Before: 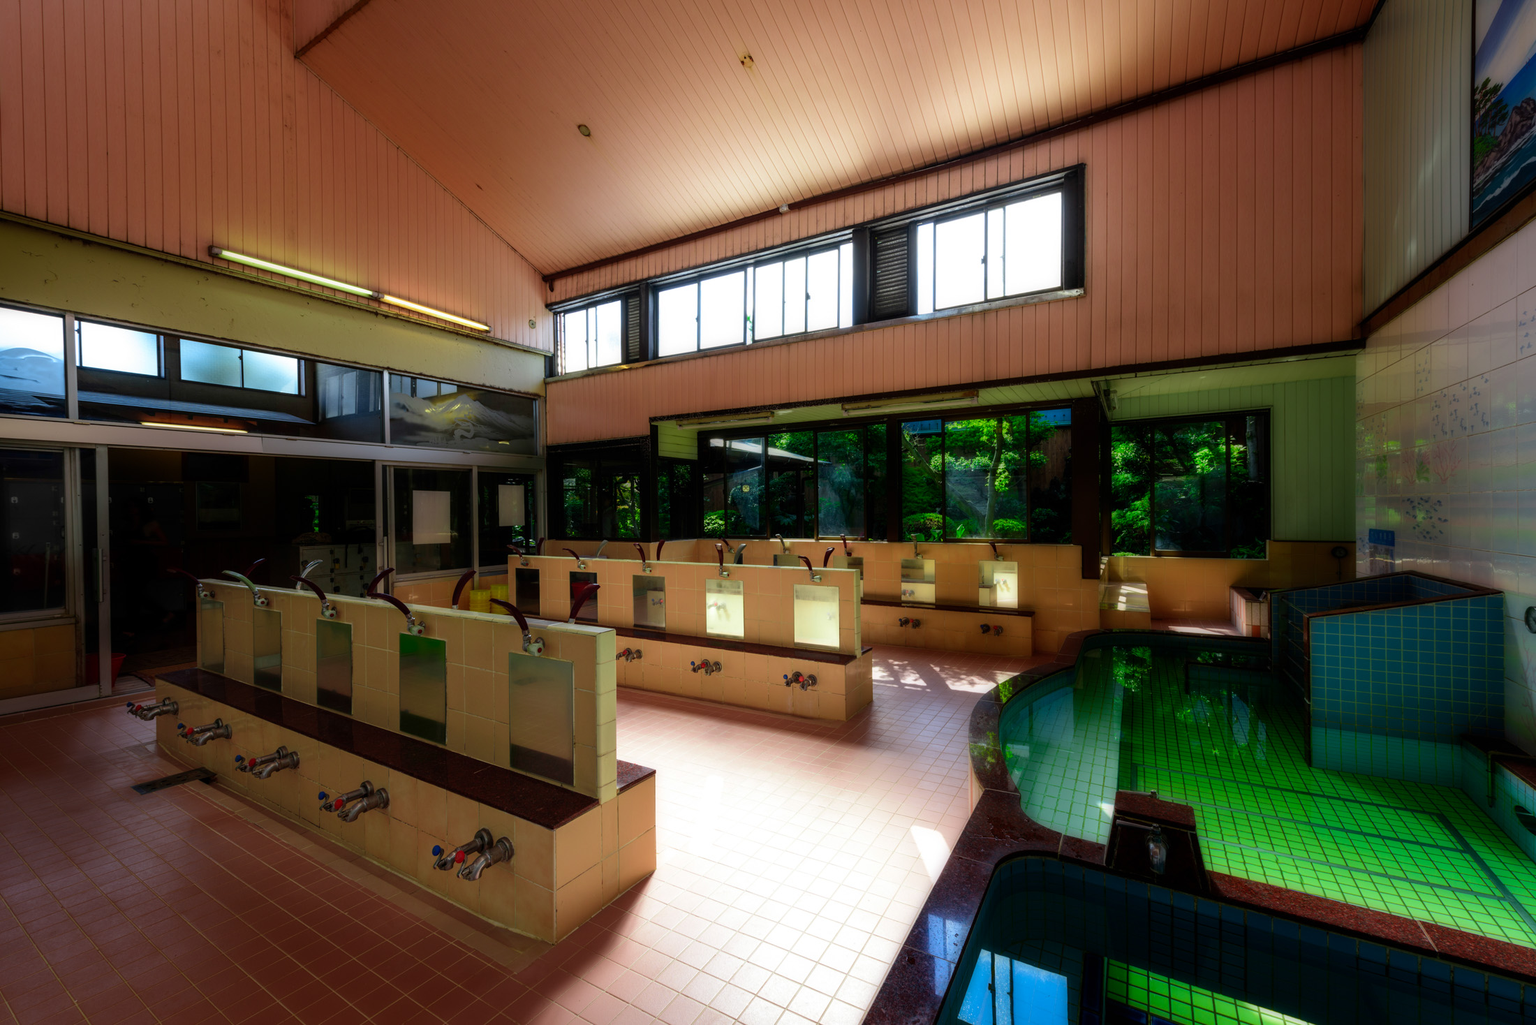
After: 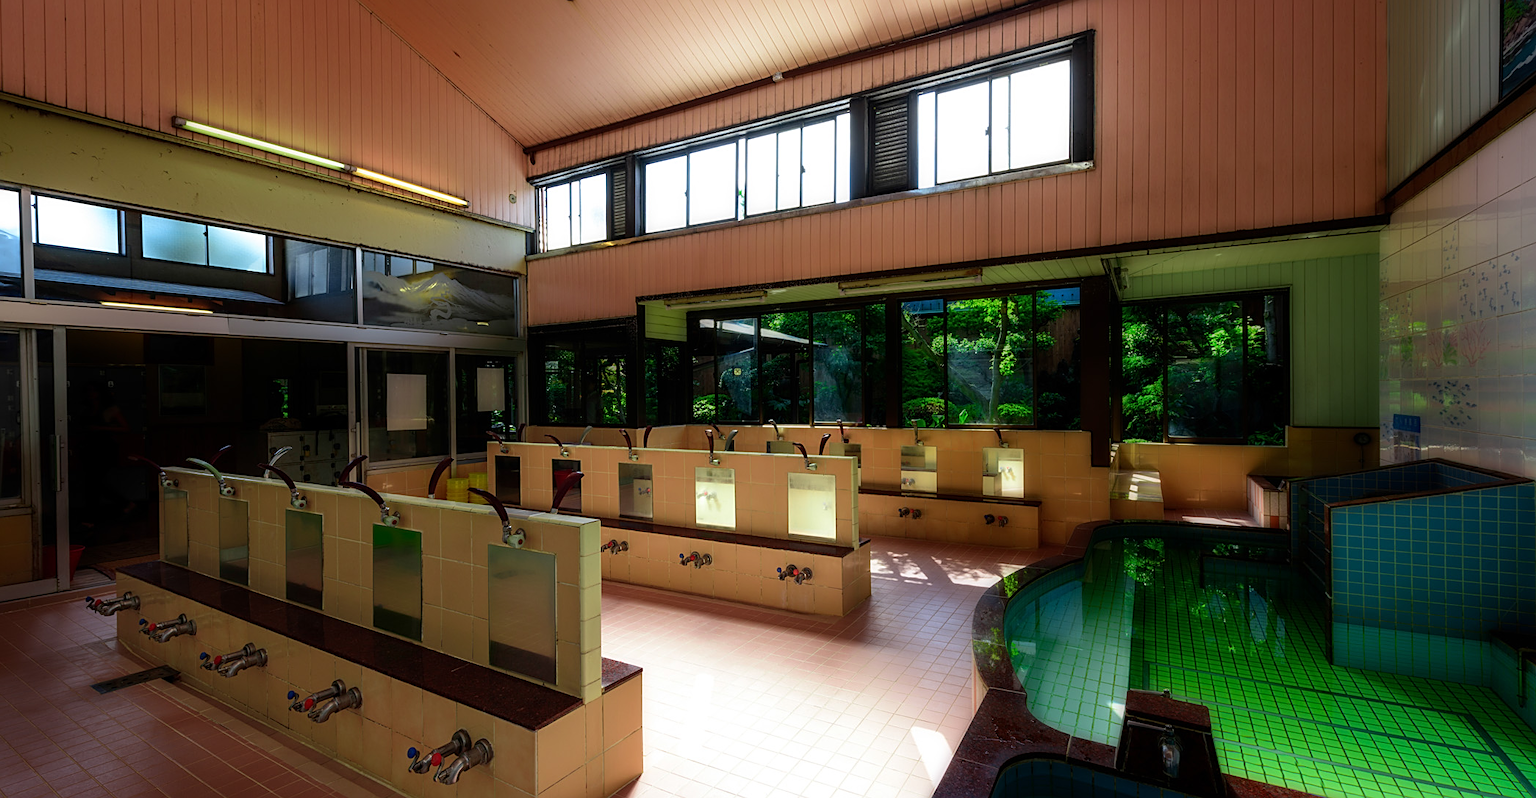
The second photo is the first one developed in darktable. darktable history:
sharpen: on, module defaults
crop and rotate: left 2.991%, top 13.302%, right 1.981%, bottom 12.636%
